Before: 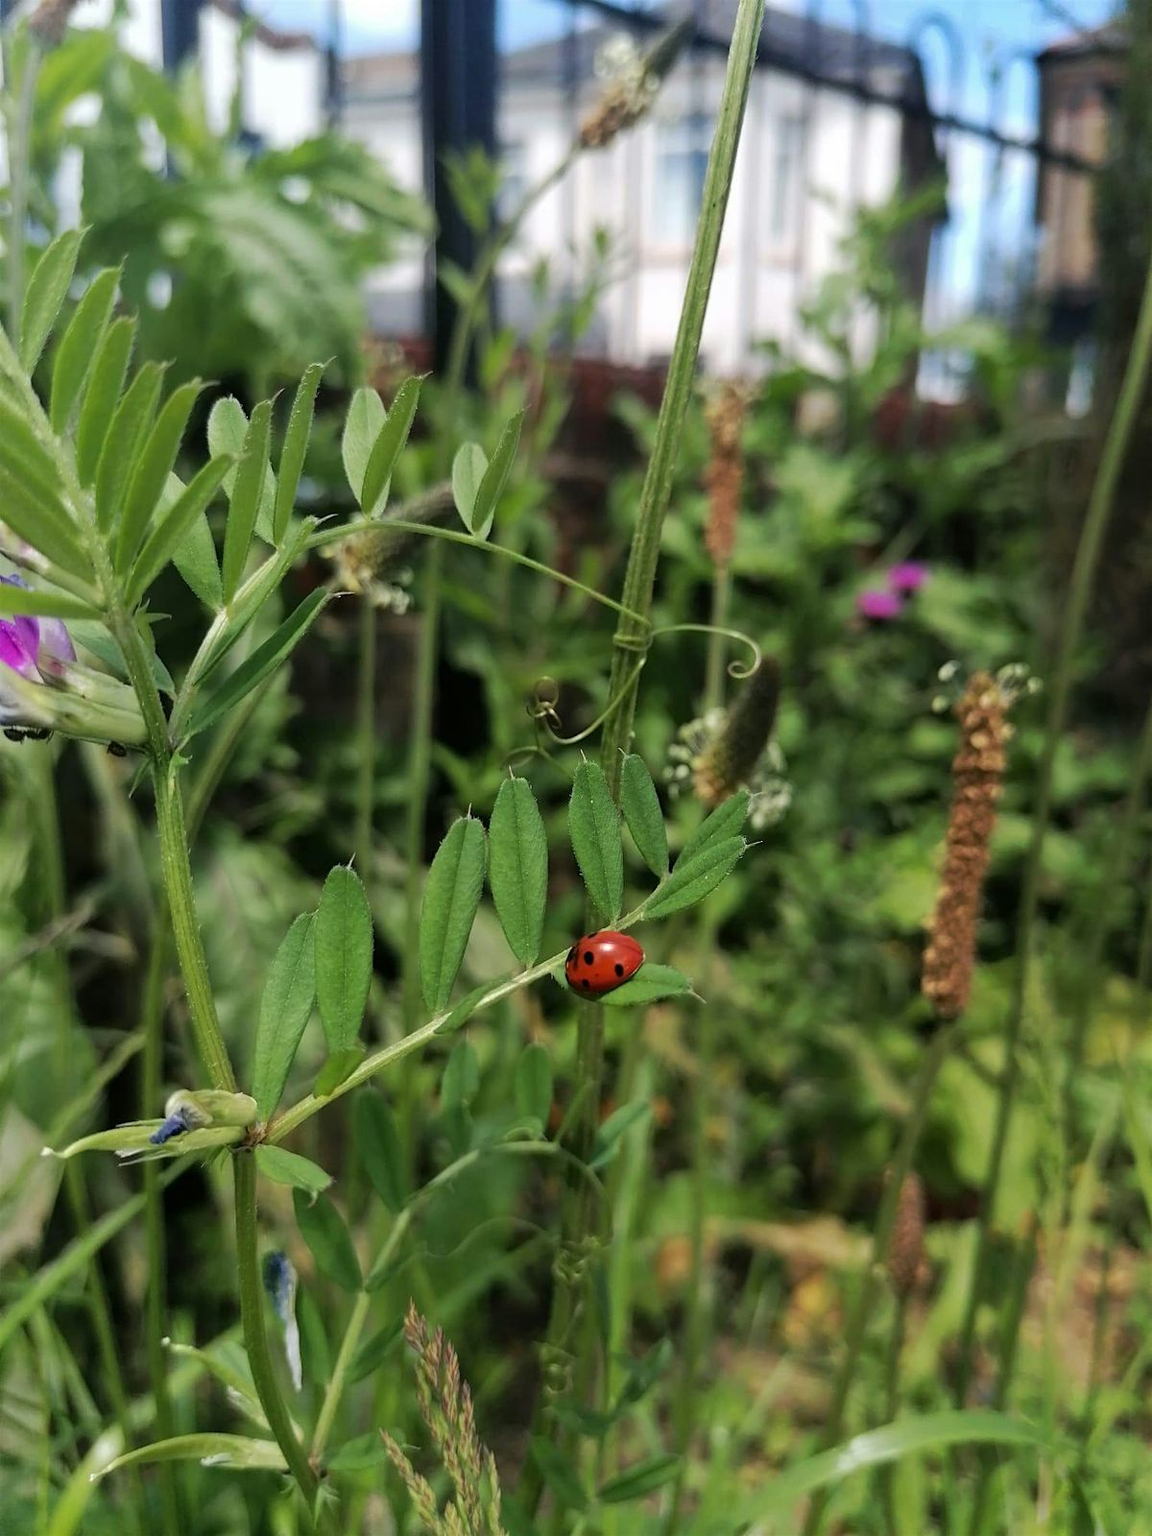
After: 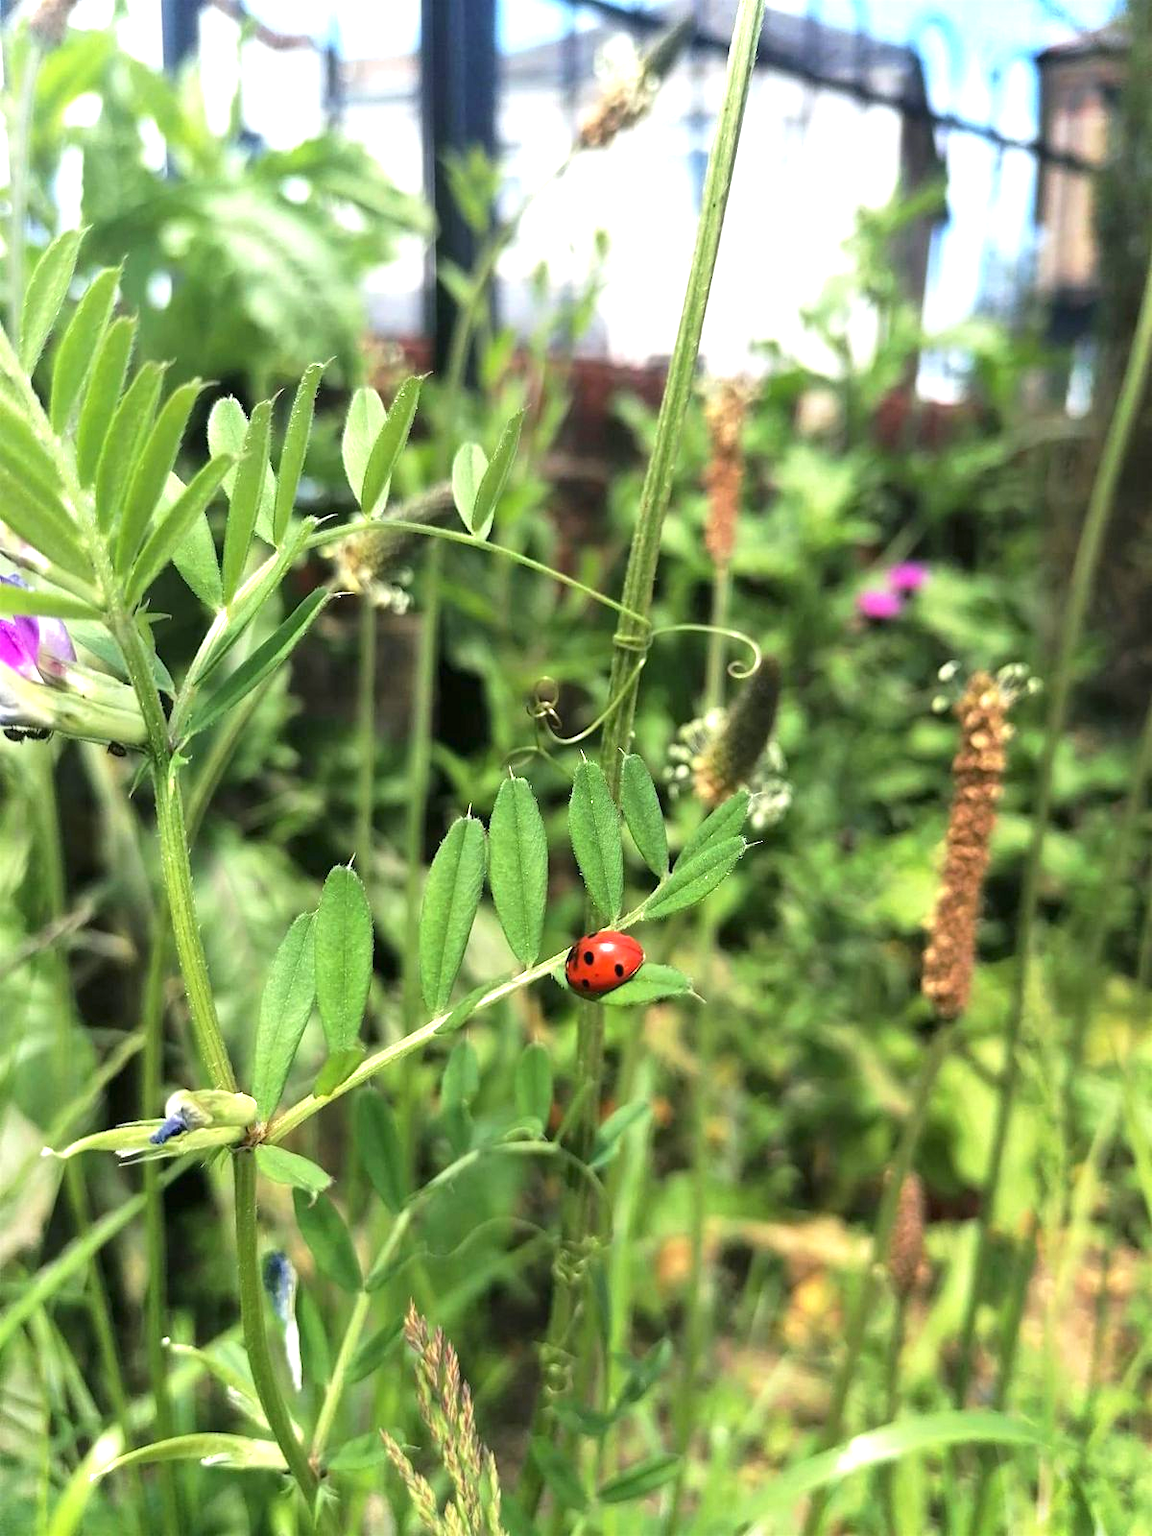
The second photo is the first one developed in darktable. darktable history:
exposure: black level correction 0, exposure 1.277 EV, compensate highlight preservation false
